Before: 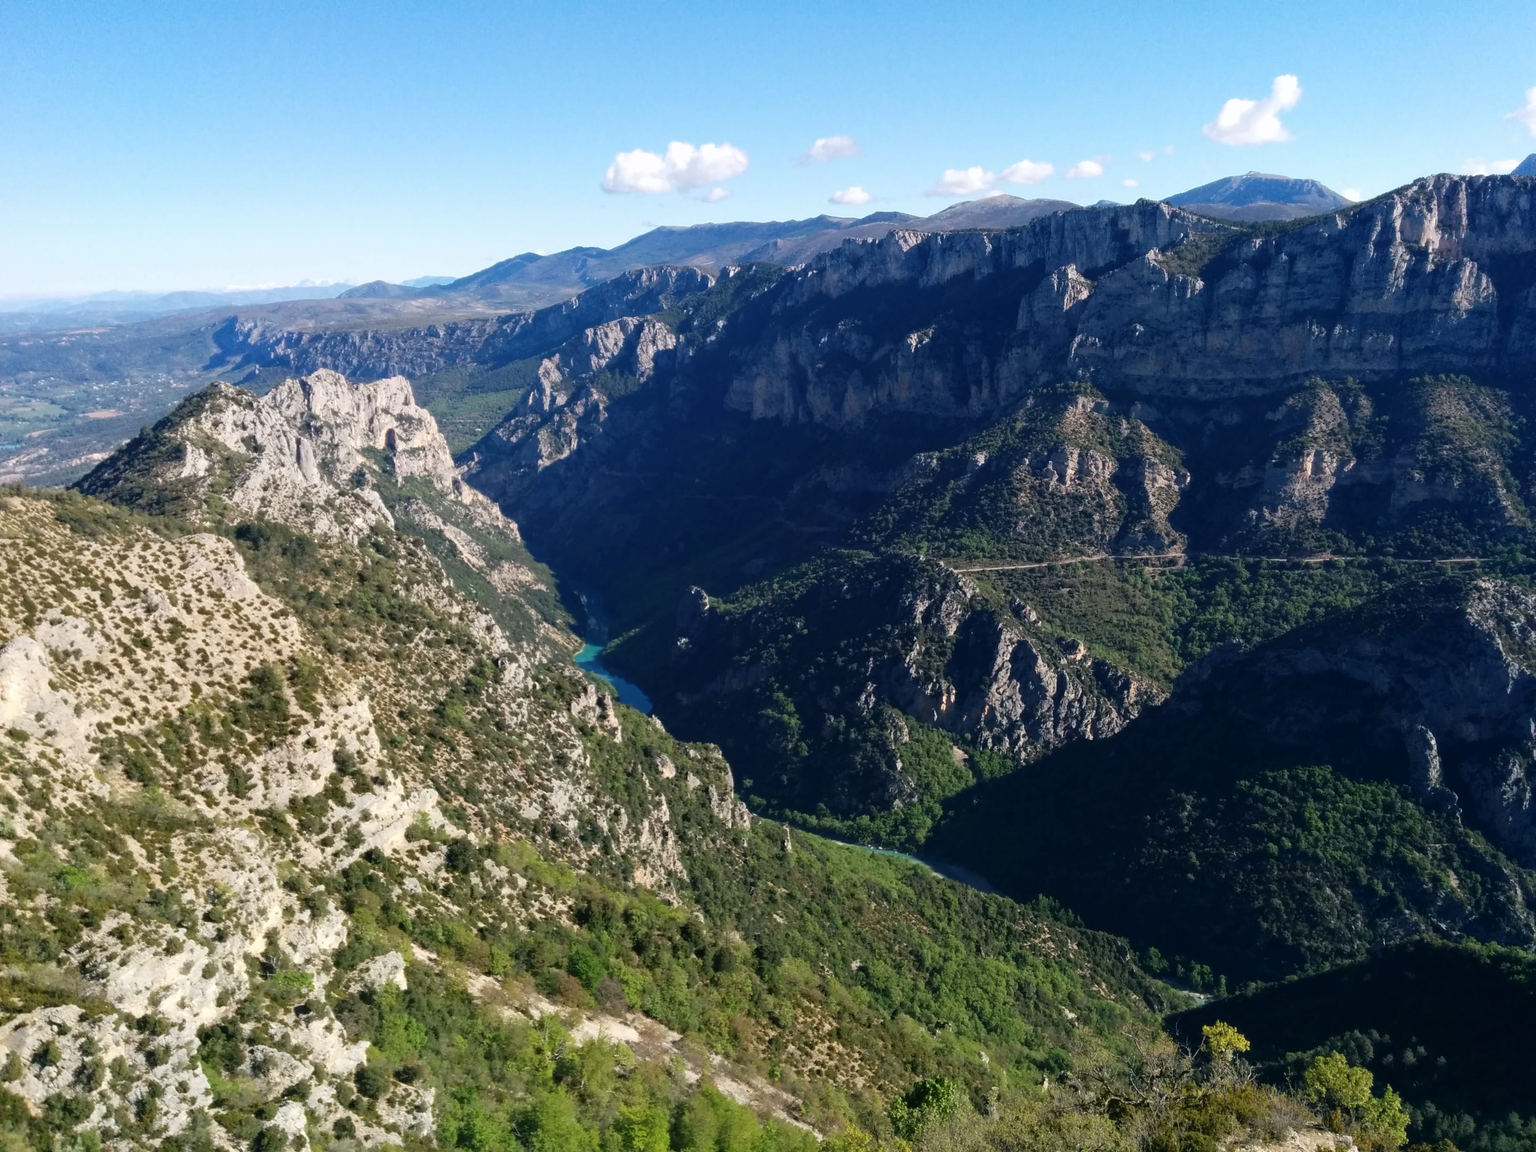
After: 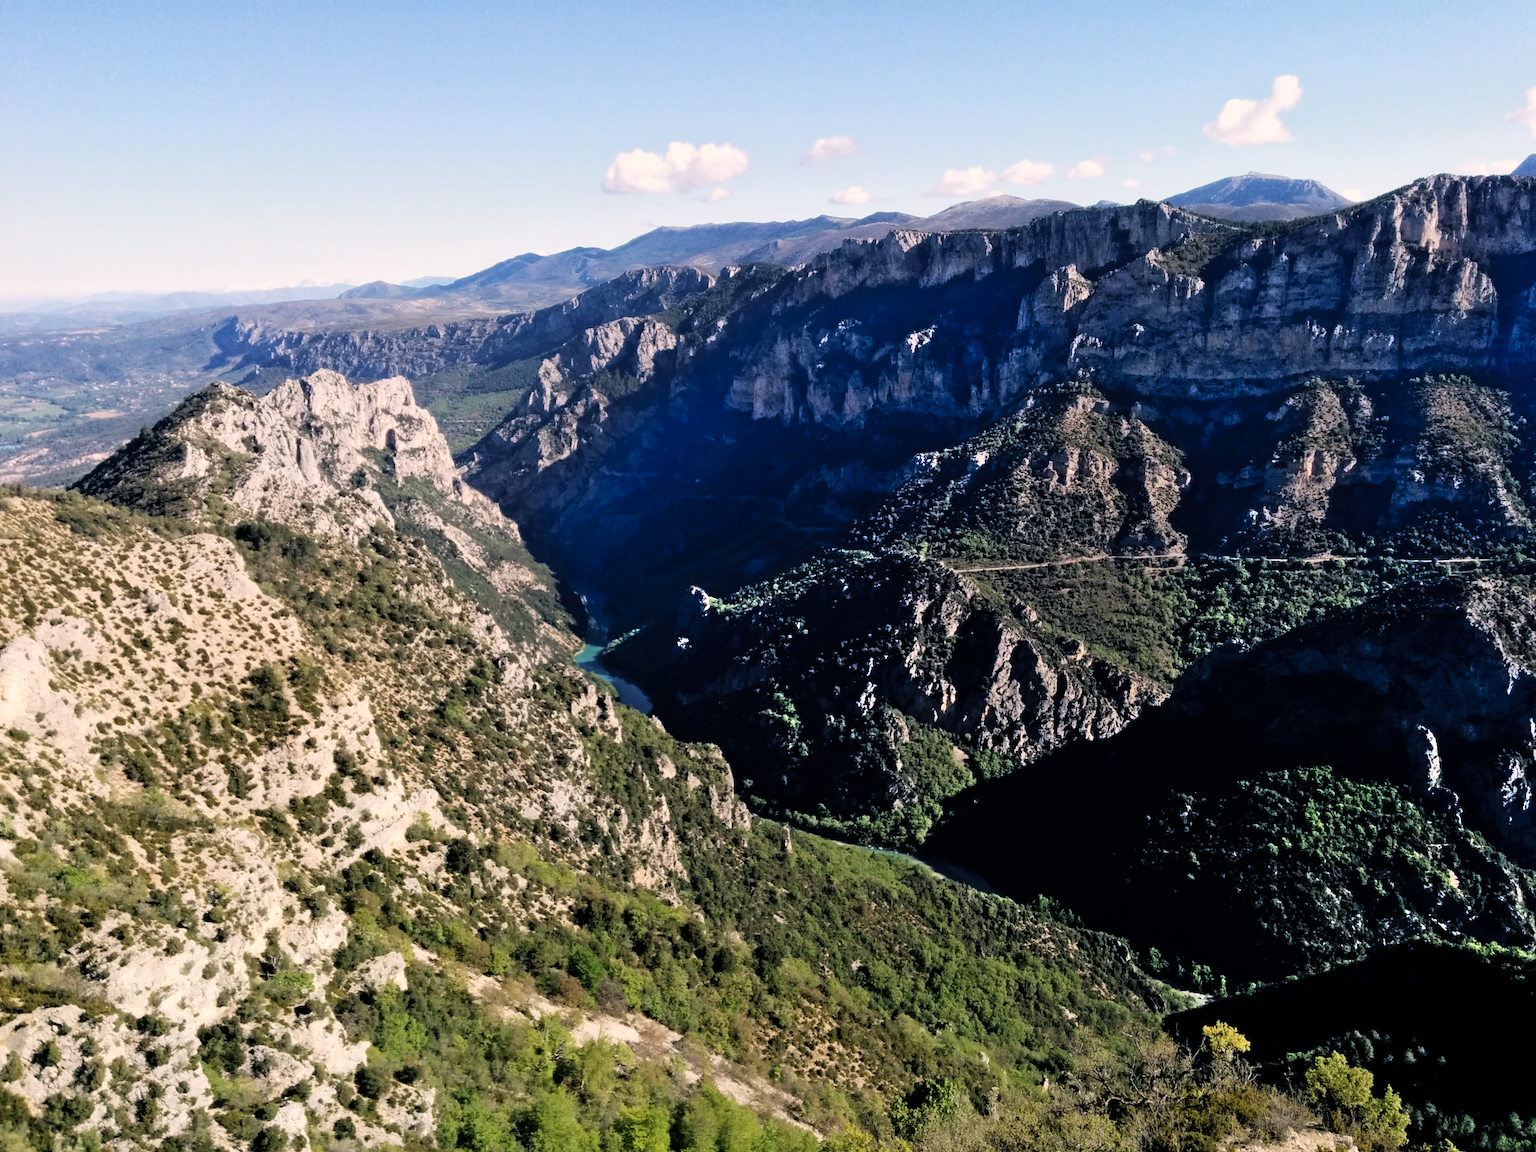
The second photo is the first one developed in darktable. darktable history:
color correction: highlights a* 5.81, highlights b* 4.84
filmic rgb: black relative exposure -5 EV, white relative exposure 3.5 EV, hardness 3.19, contrast 1.2, highlights saturation mix -30%
shadows and highlights: radius 44.78, white point adjustment 6.64, compress 79.65%, highlights color adjustment 78.42%, soften with gaussian
